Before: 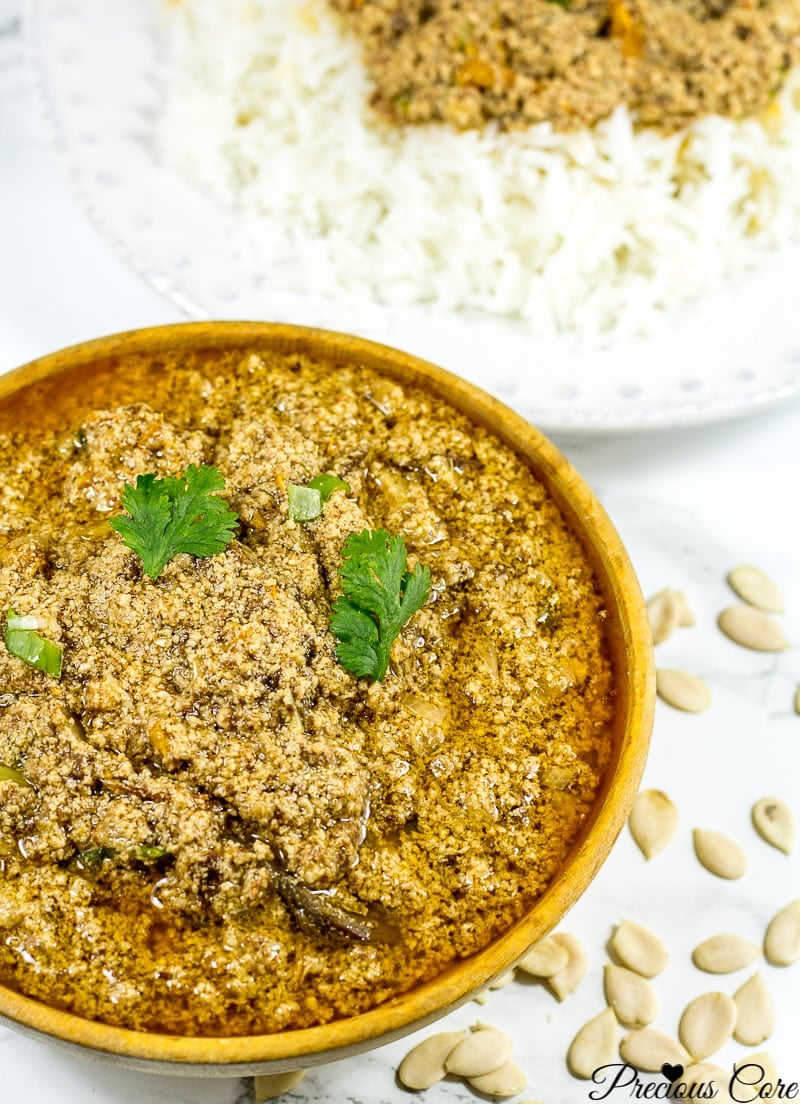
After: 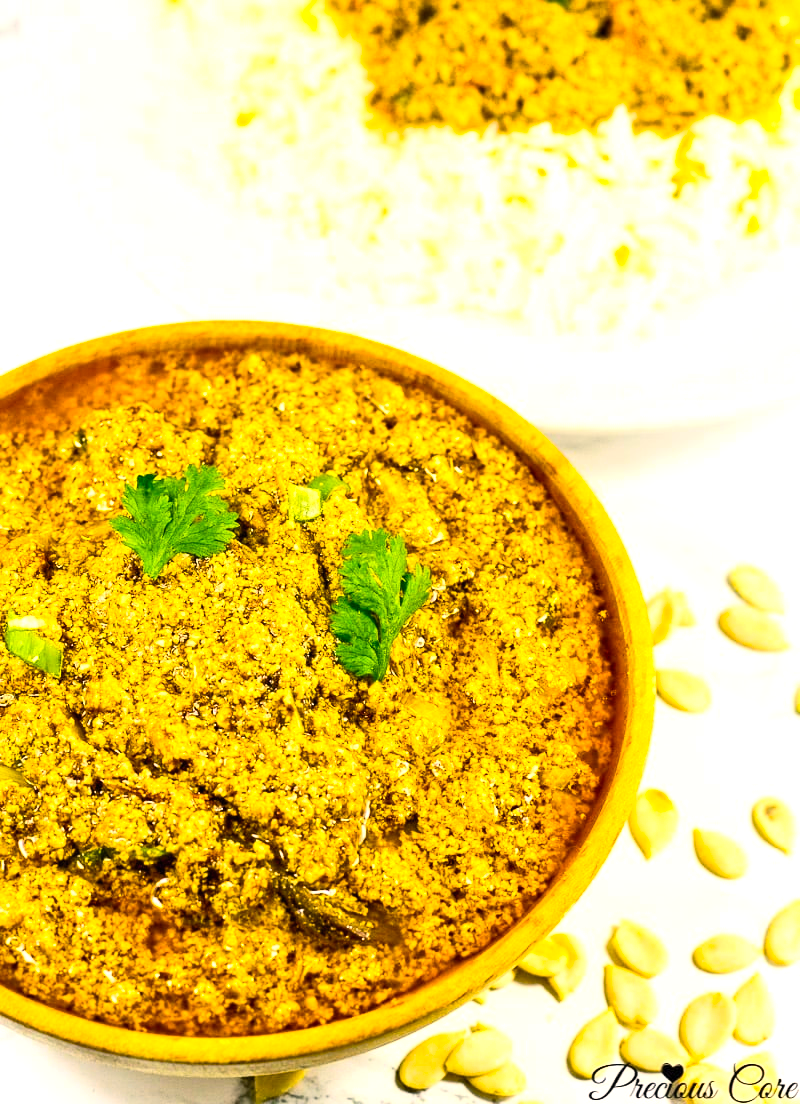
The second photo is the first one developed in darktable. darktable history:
color balance rgb: highlights gain › chroma 3.102%, highlights gain › hue 60.22°, perceptual saturation grading › global saturation 40.931%, perceptual brilliance grading › global brilliance -4.888%, perceptual brilliance grading › highlights 23.703%, perceptual brilliance grading › mid-tones 7.442%, perceptual brilliance grading › shadows -5.111%, global vibrance 20%
contrast brightness saturation: contrast 0.198, brightness 0.158, saturation 0.219
